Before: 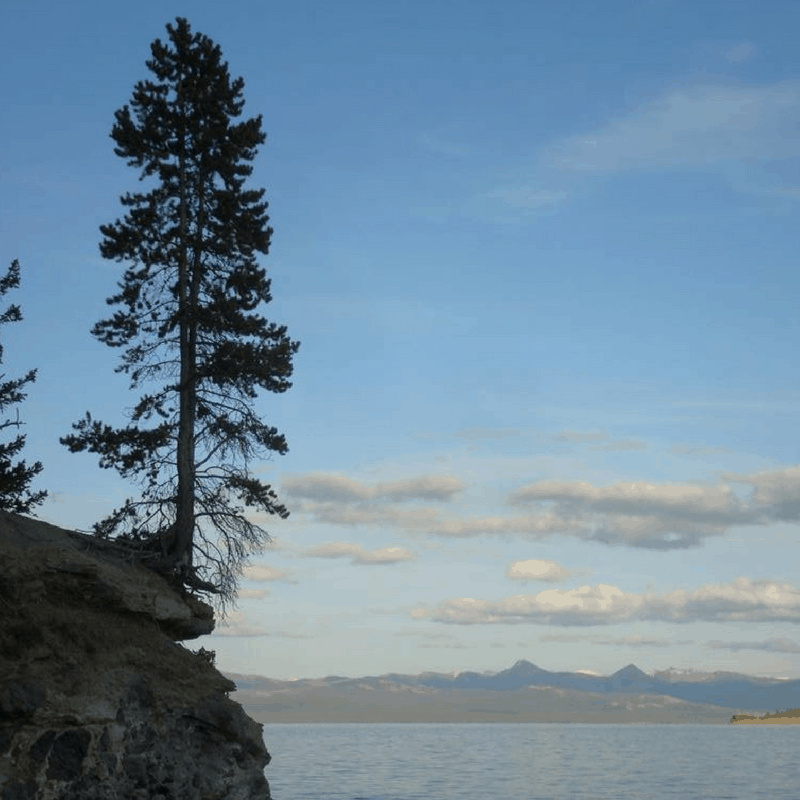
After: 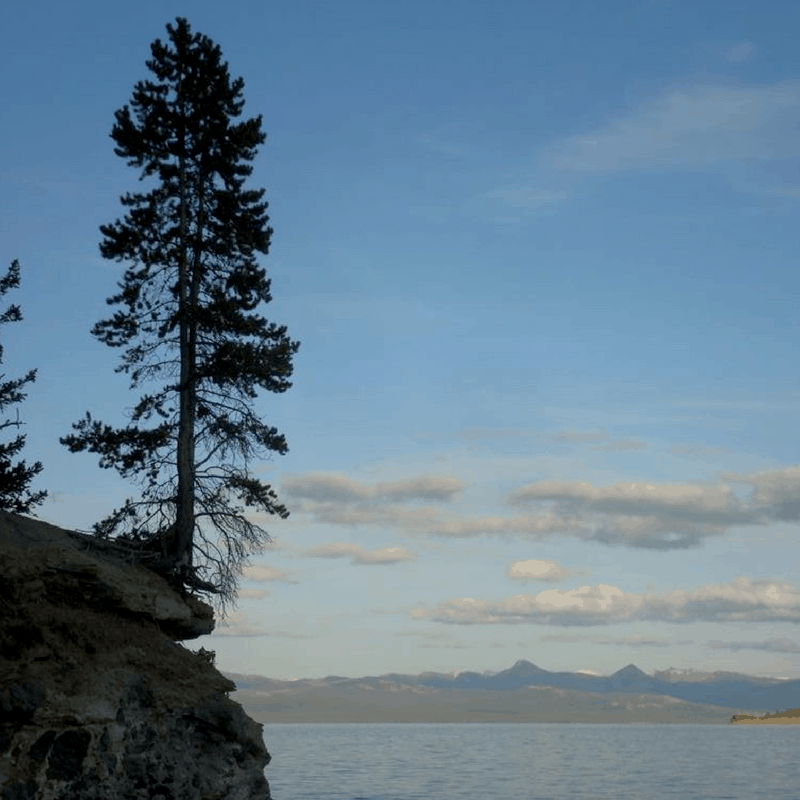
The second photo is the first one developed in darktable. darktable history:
exposure: black level correction 0.006, exposure -0.222 EV, compensate highlight preservation false
